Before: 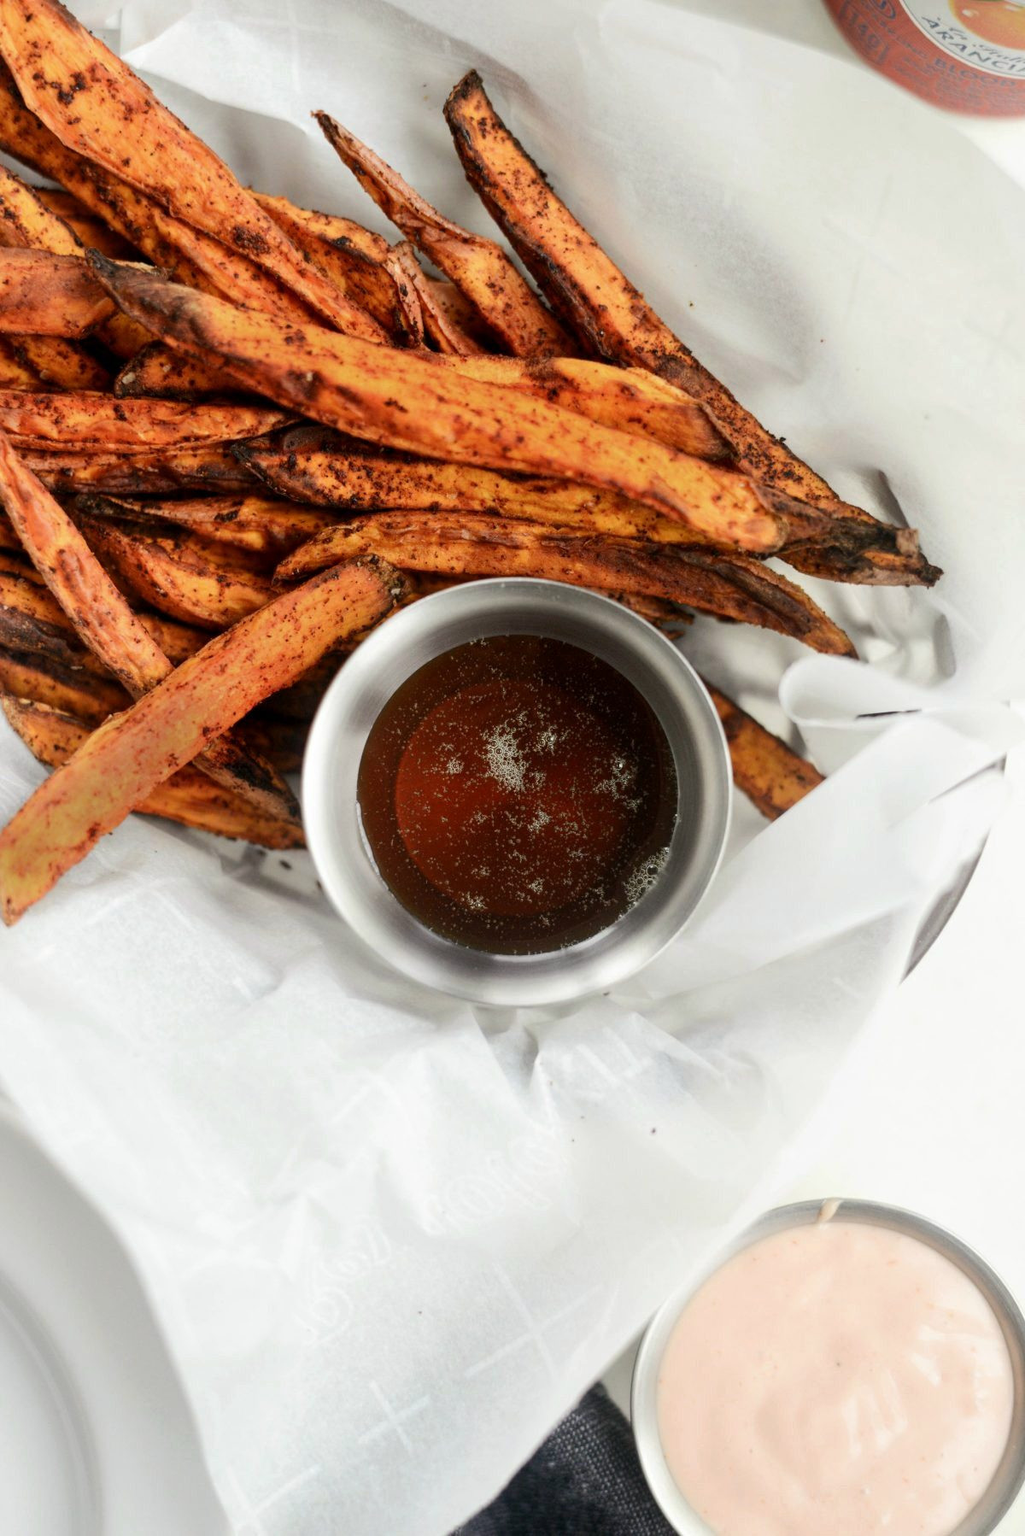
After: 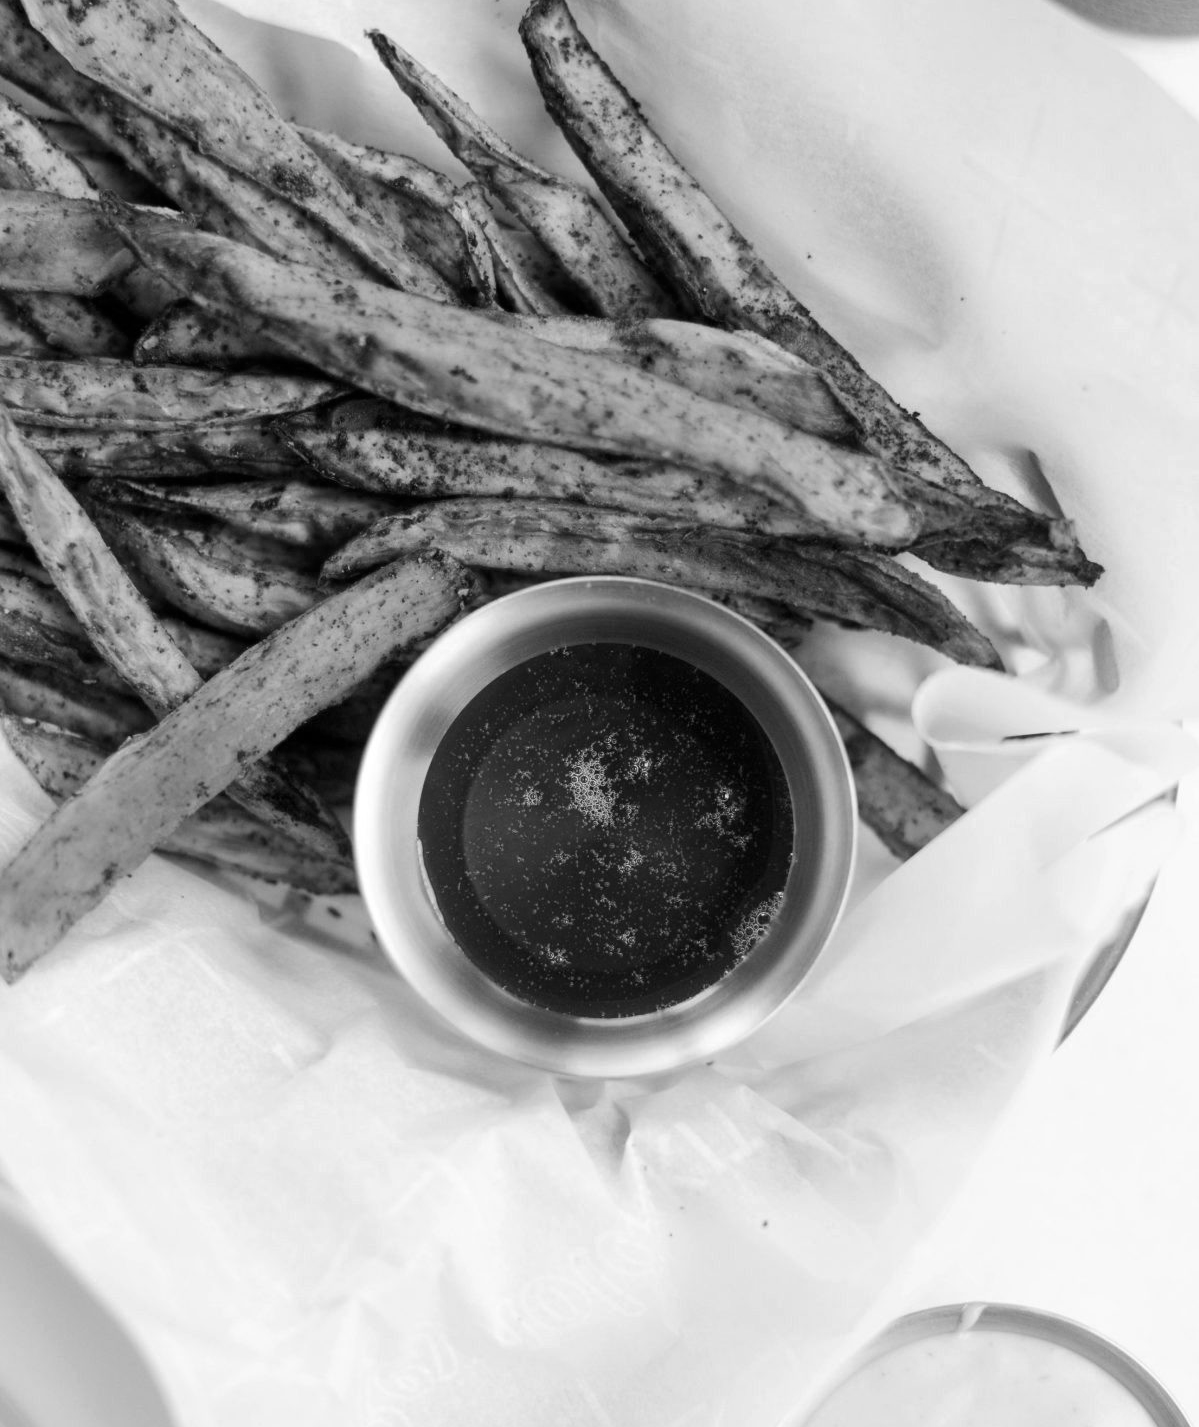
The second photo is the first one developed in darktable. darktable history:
crop and rotate: top 5.667%, bottom 14.937%
tone equalizer: on, module defaults
monochrome: on, module defaults
